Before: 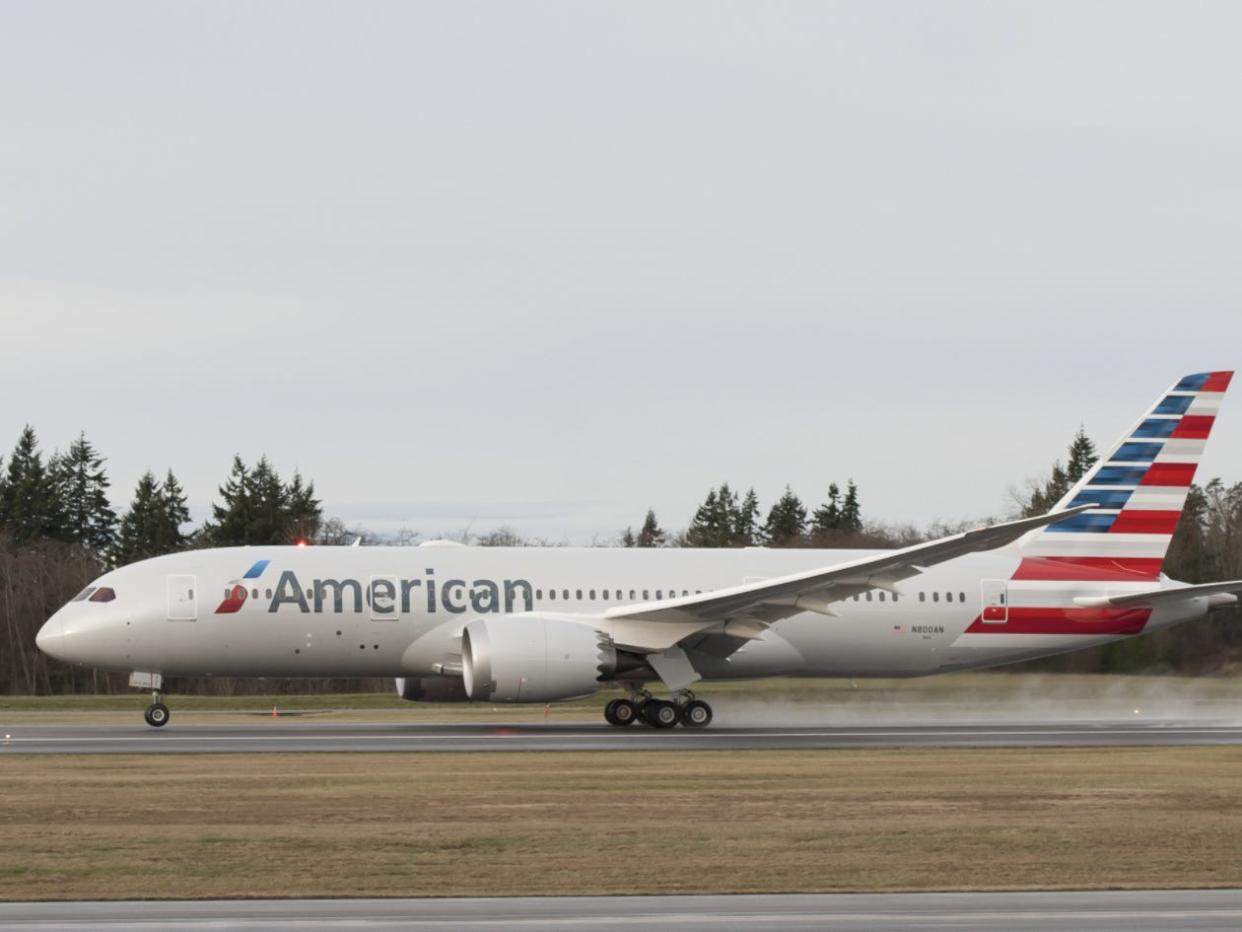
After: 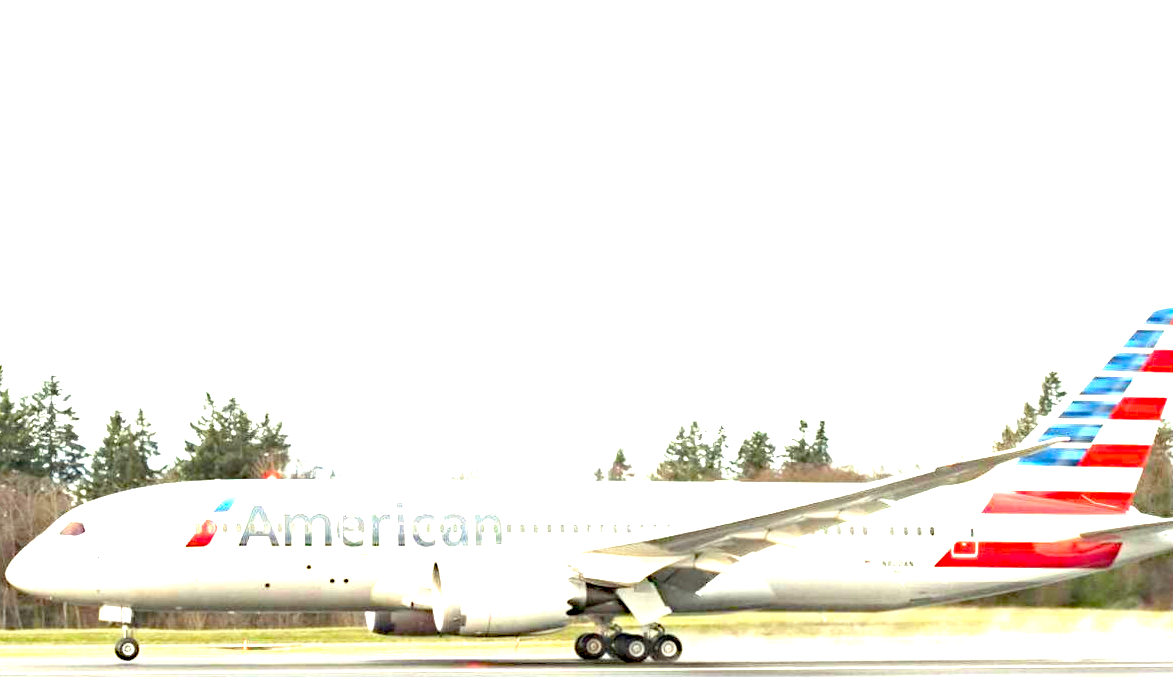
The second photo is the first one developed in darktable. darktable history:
color correction: highlights a* -4.45, highlights b* 7.01
haze removal: strength 0.399, distance 0.214, compatibility mode true, adaptive false
exposure: exposure 2.918 EV, compensate highlight preservation false
crop: left 2.472%, top 7.154%, right 3.081%, bottom 20.121%
